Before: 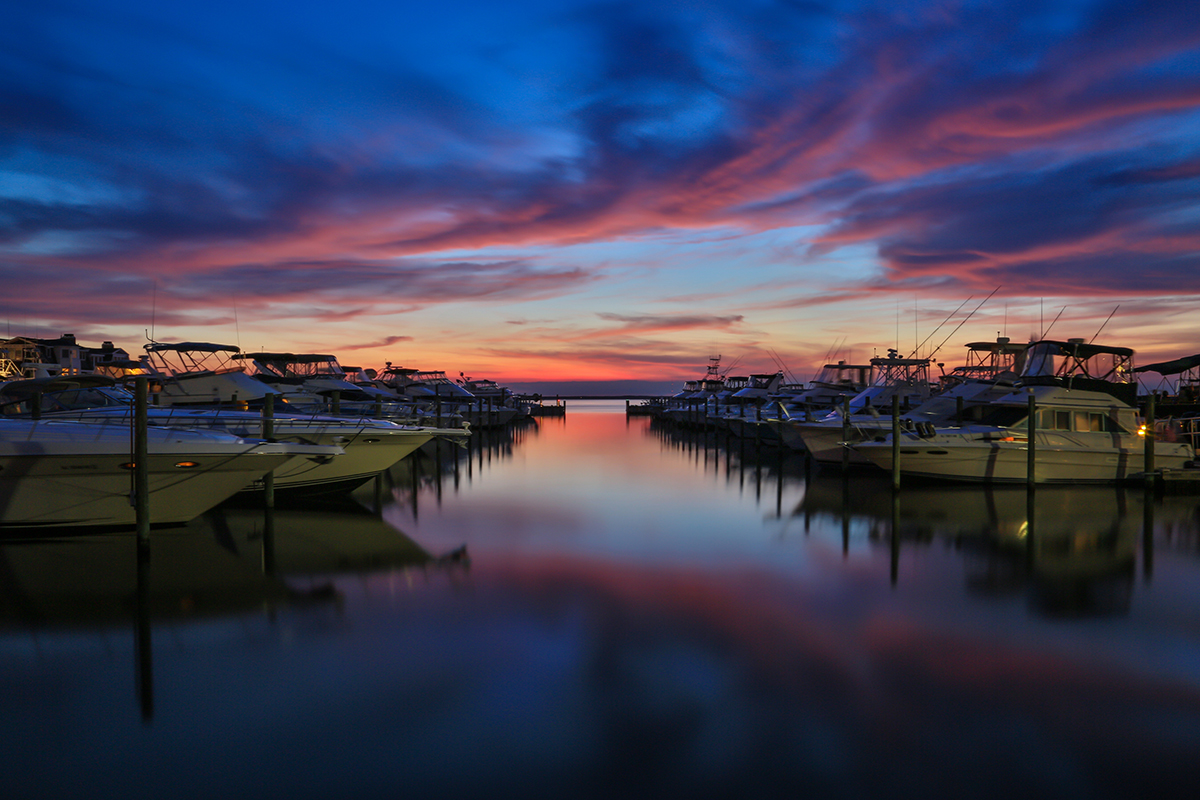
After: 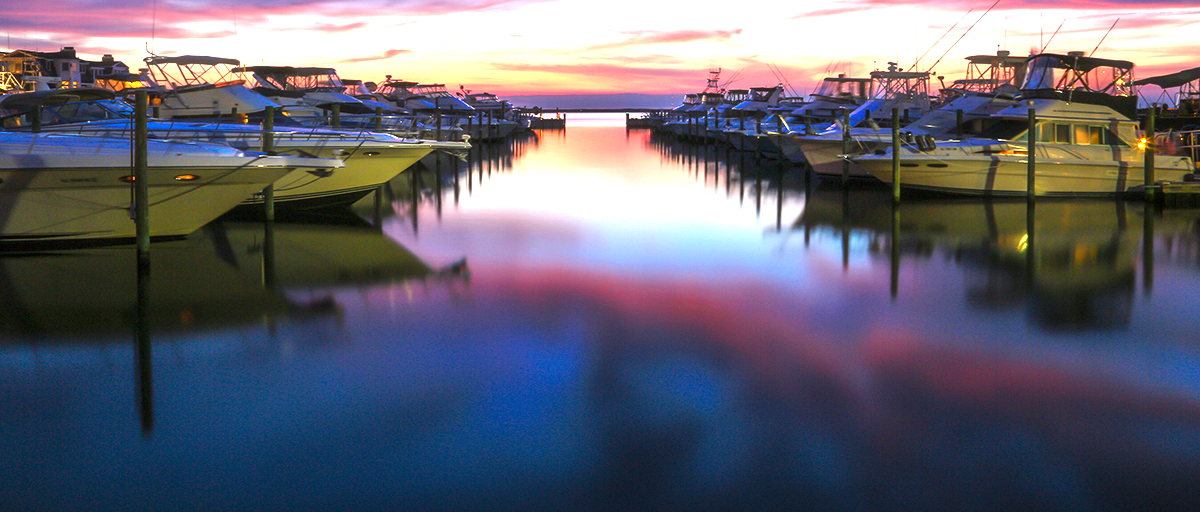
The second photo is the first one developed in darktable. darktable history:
exposure: black level correction 0, exposure 1.199 EV, compensate exposure bias true, compensate highlight preservation false
crop and rotate: top 35.965%
levels: levels [0.016, 0.484, 0.953]
color balance rgb: highlights gain › chroma 0.288%, highlights gain › hue 331.21°, perceptual saturation grading › global saturation 9.242%, perceptual saturation grading › highlights -13.776%, perceptual saturation grading › mid-tones 14.517%, perceptual saturation grading › shadows 23.018%, perceptual brilliance grading › global brilliance 17.591%, global vibrance 20%
haze removal: strength -0.063, compatibility mode true, adaptive false
